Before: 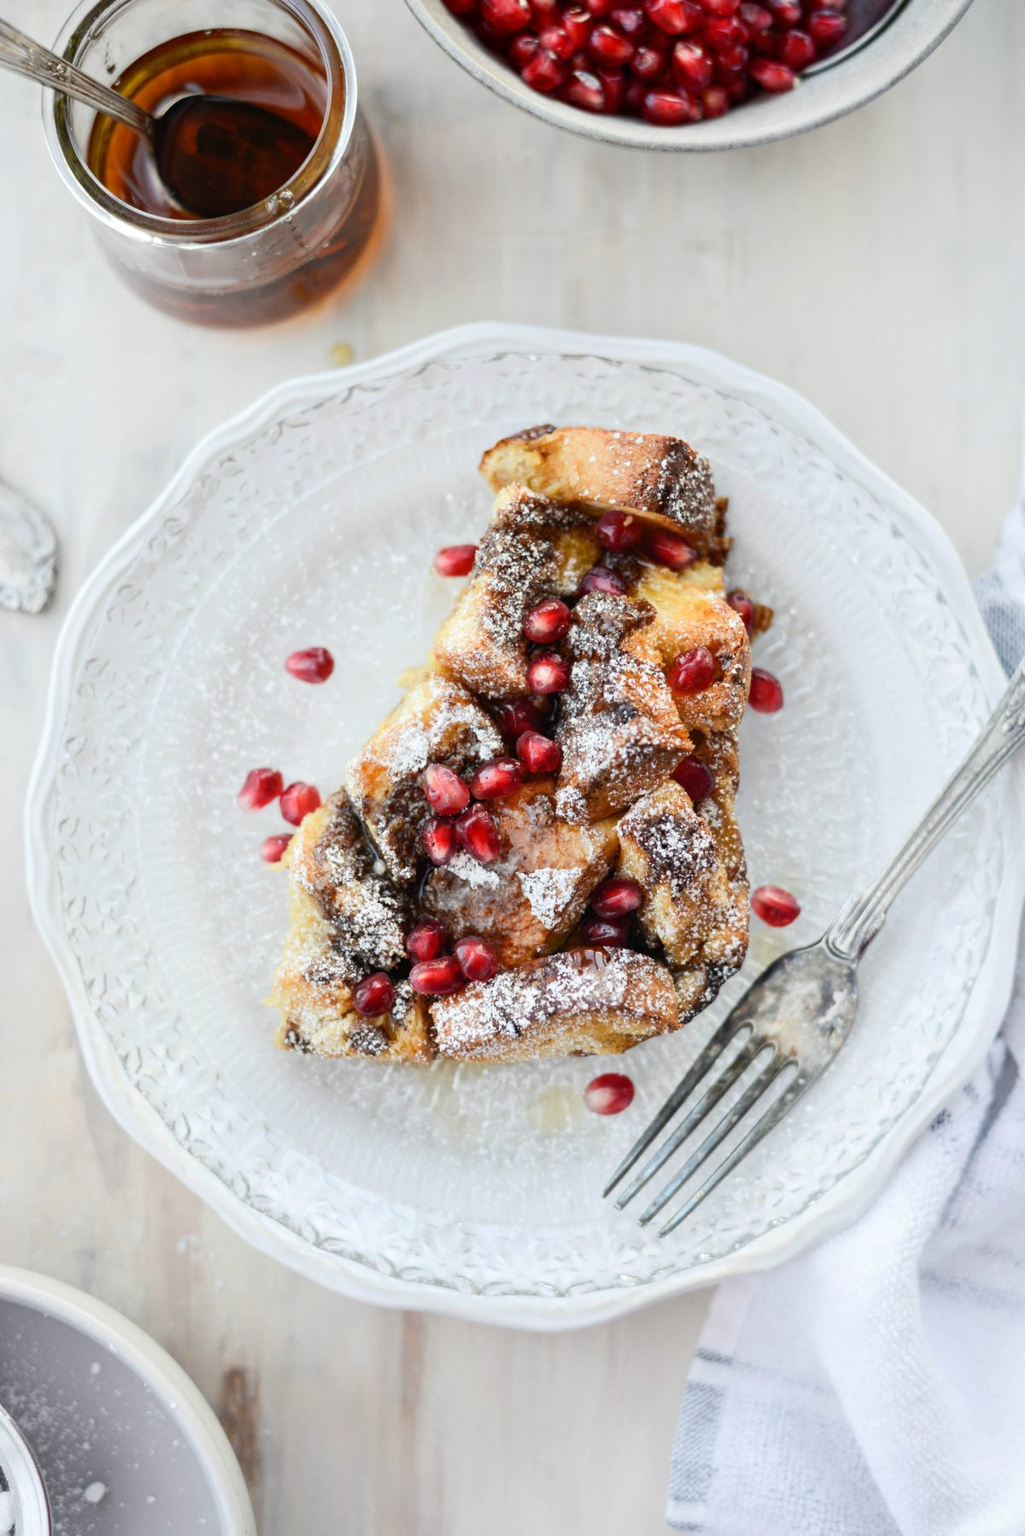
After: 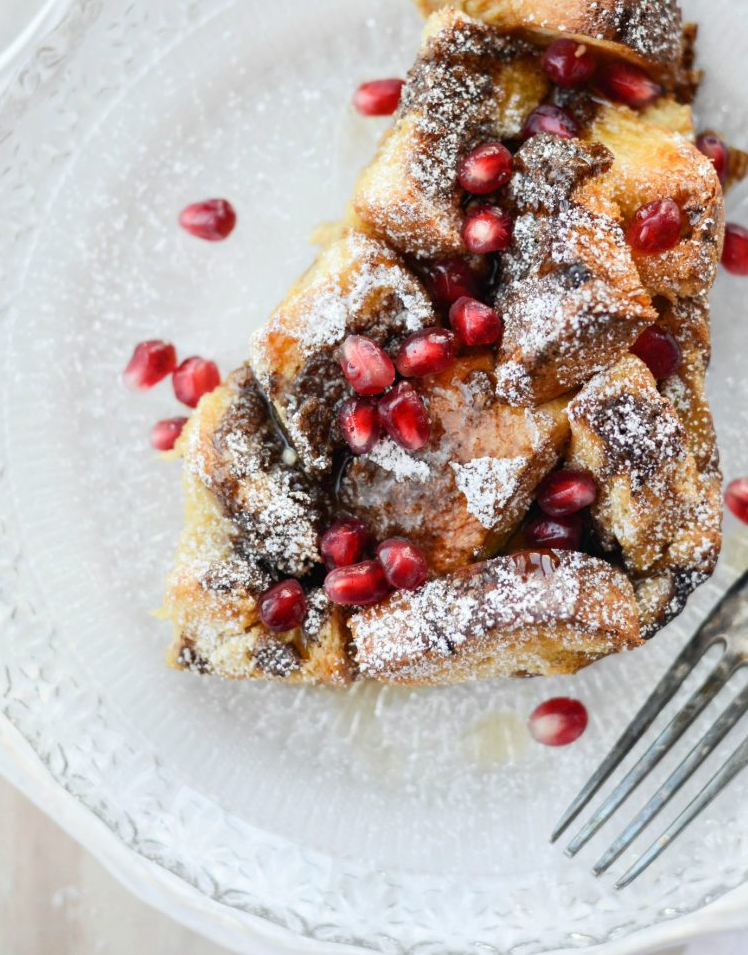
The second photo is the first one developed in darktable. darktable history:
color correction: highlights a* -0.166, highlights b* -0.067
crop: left 12.922%, top 31.114%, right 24.703%, bottom 15.752%
